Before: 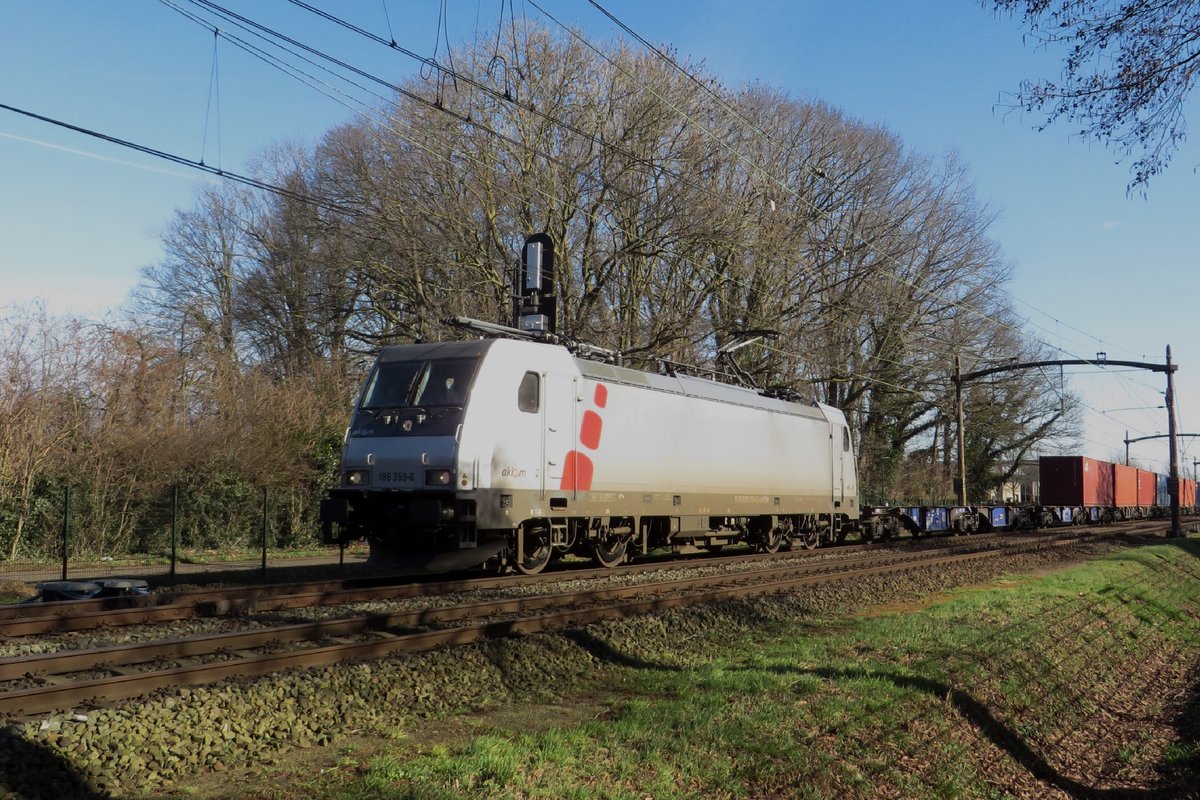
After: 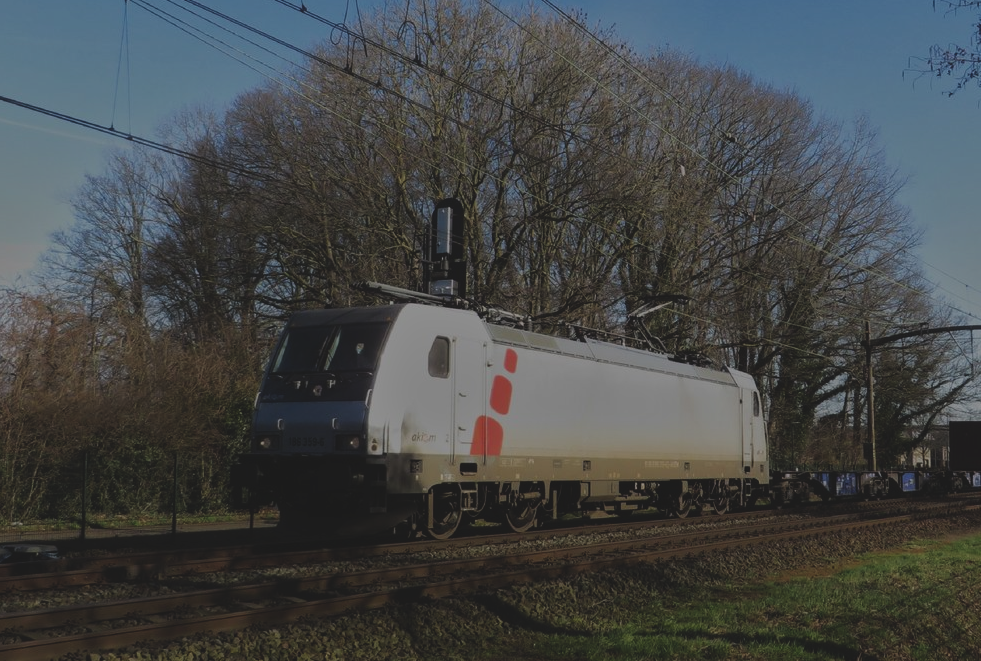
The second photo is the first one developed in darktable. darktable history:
crop and rotate: left 7.576%, top 4.388%, right 10.6%, bottom 12.918%
tone curve: curves: ch0 [(0, 0) (0.004, 0.001) (0.133, 0.112) (0.325, 0.362) (0.832, 0.893) (1, 1)], preserve colors none
tone equalizer: -8 EV -1.96 EV, -7 EV -1.97 EV, -6 EV -1.97 EV, -5 EV -1.97 EV, -4 EV -1.97 EV, -3 EV -1.99 EV, -2 EV -2 EV, -1 EV -1.62 EV, +0 EV -1.98 EV
exposure: black level correction -0.063, exposure -0.05 EV, compensate exposure bias true, compensate highlight preservation false
